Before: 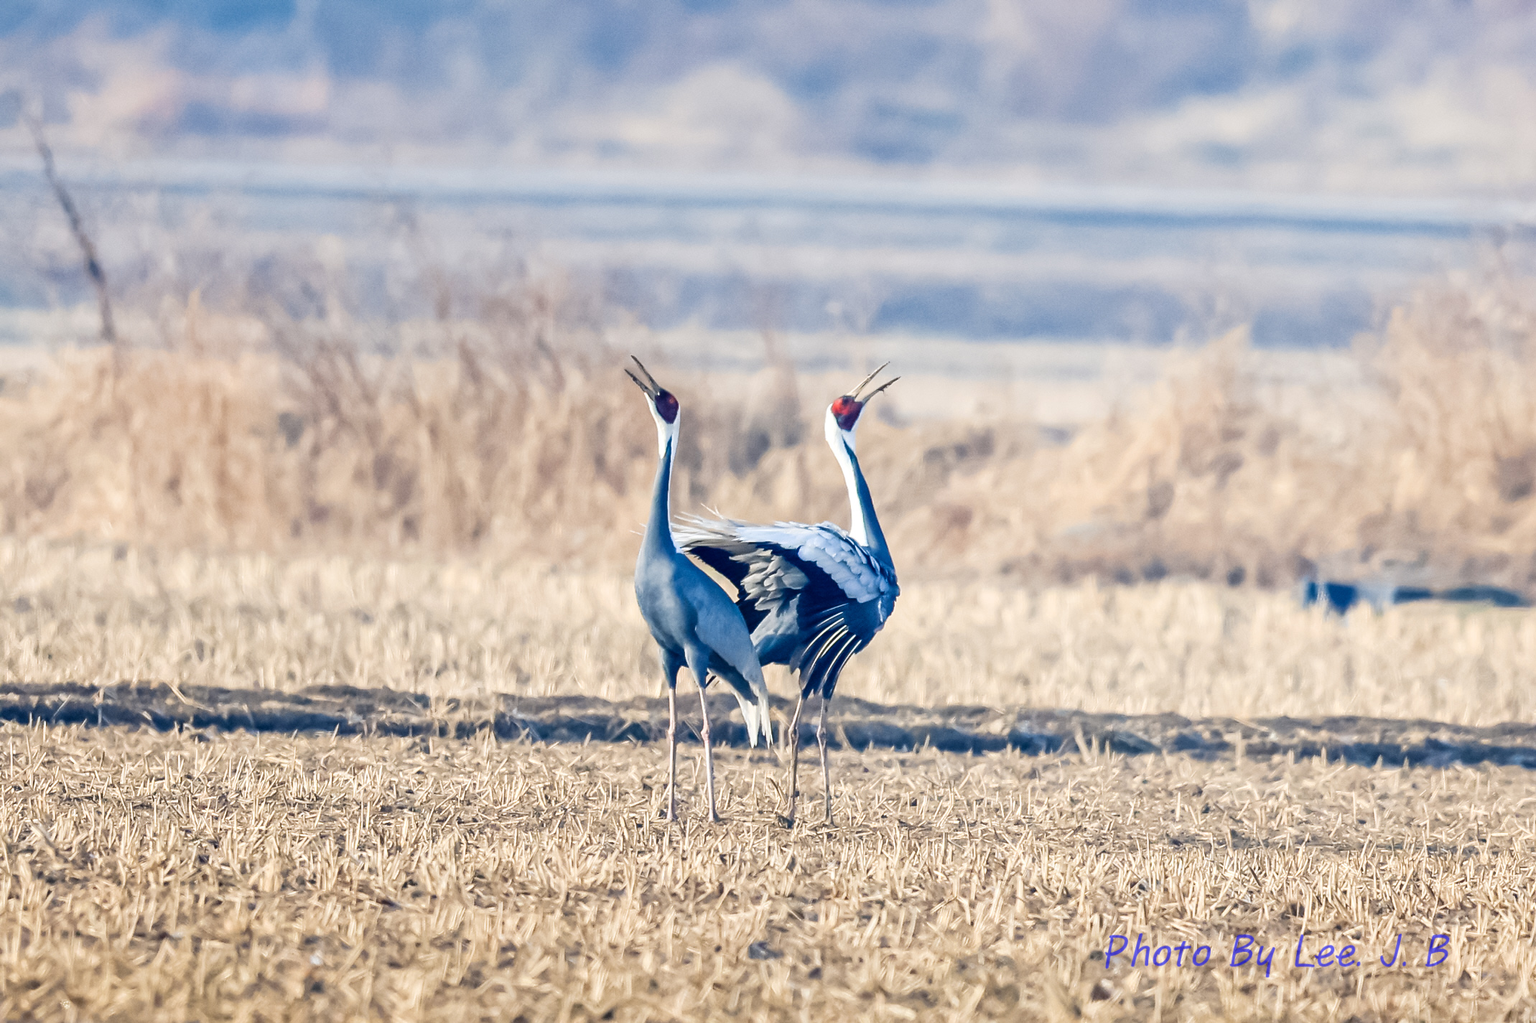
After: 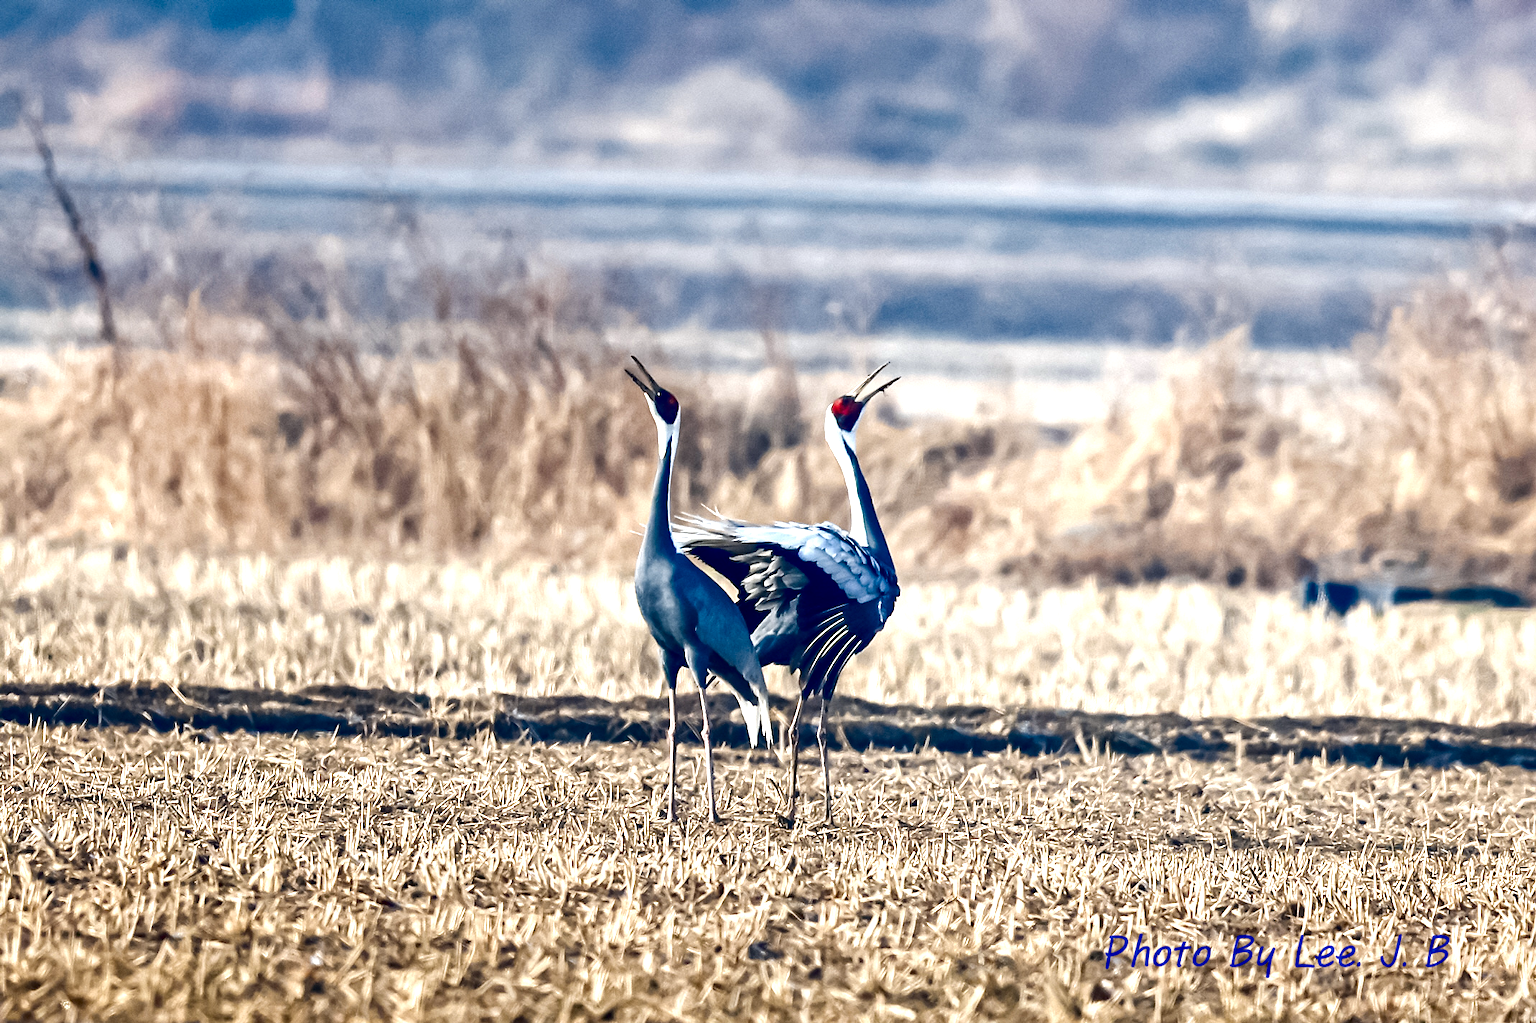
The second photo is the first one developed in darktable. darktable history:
contrast brightness saturation: brightness -0.52
exposure: black level correction 0, exposure 0.5 EV, compensate highlight preservation false
haze removal: compatibility mode true, adaptive false
